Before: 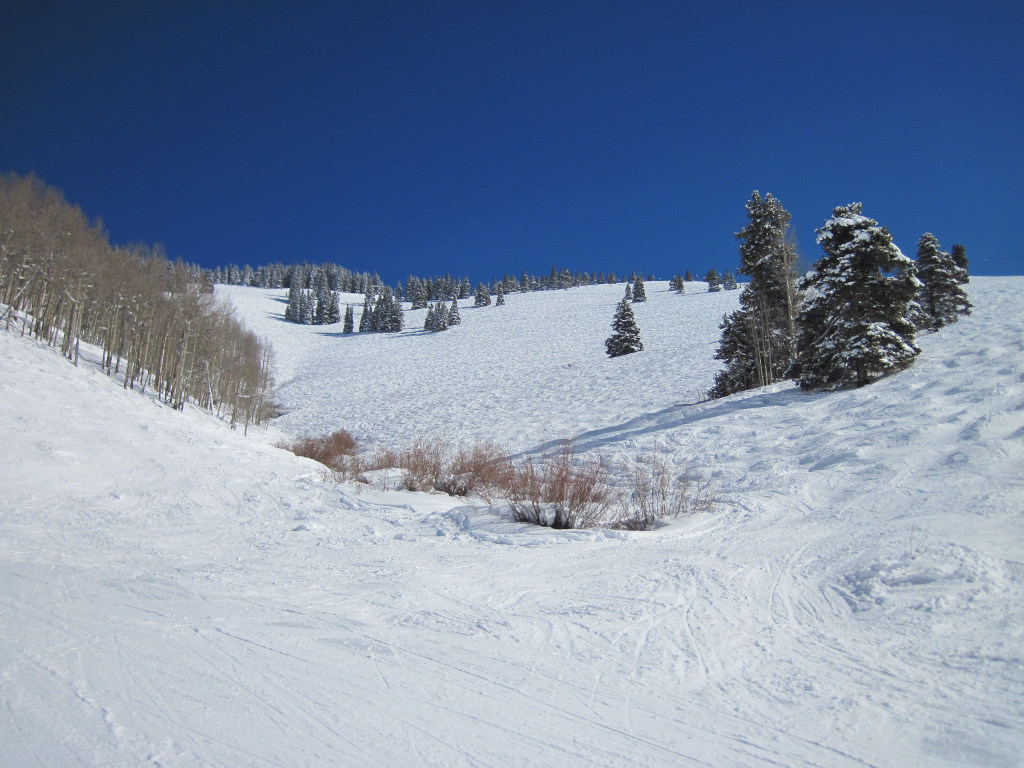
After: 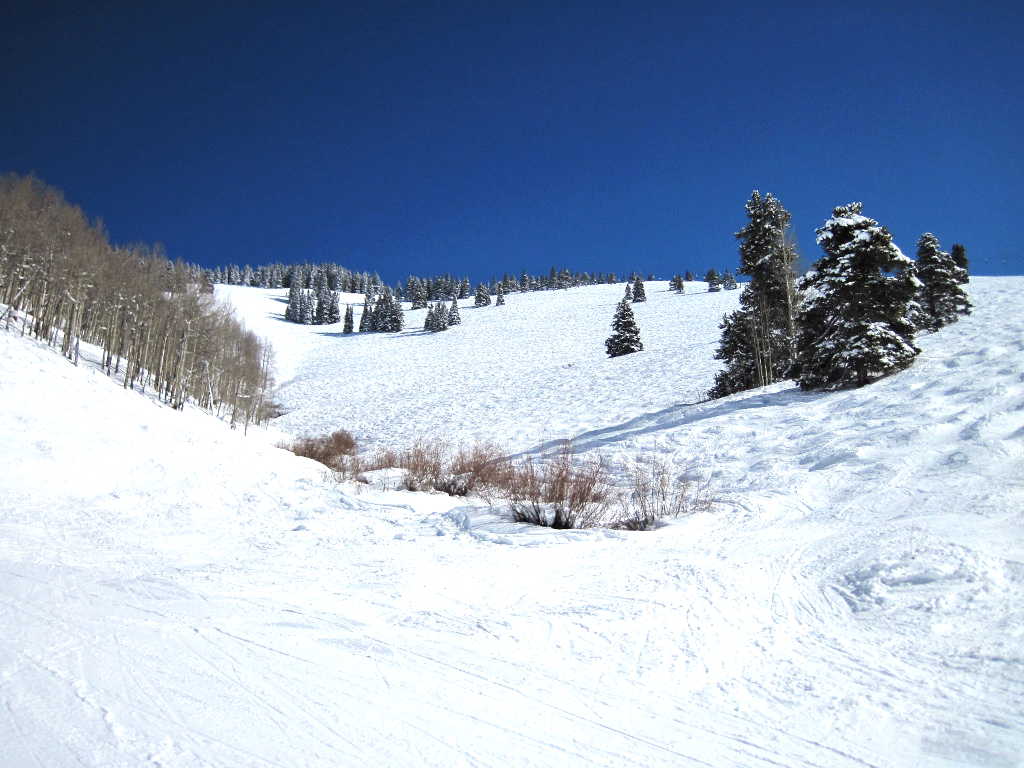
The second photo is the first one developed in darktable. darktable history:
contrast equalizer: octaves 7, y [[0.6 ×6], [0.55 ×6], [0 ×6], [0 ×6], [0 ×6]], mix 0.15
tone equalizer: -8 EV -0.75 EV, -7 EV -0.7 EV, -6 EV -0.6 EV, -5 EV -0.4 EV, -3 EV 0.4 EV, -2 EV 0.6 EV, -1 EV 0.7 EV, +0 EV 0.75 EV, edges refinement/feathering 500, mask exposure compensation -1.57 EV, preserve details no
